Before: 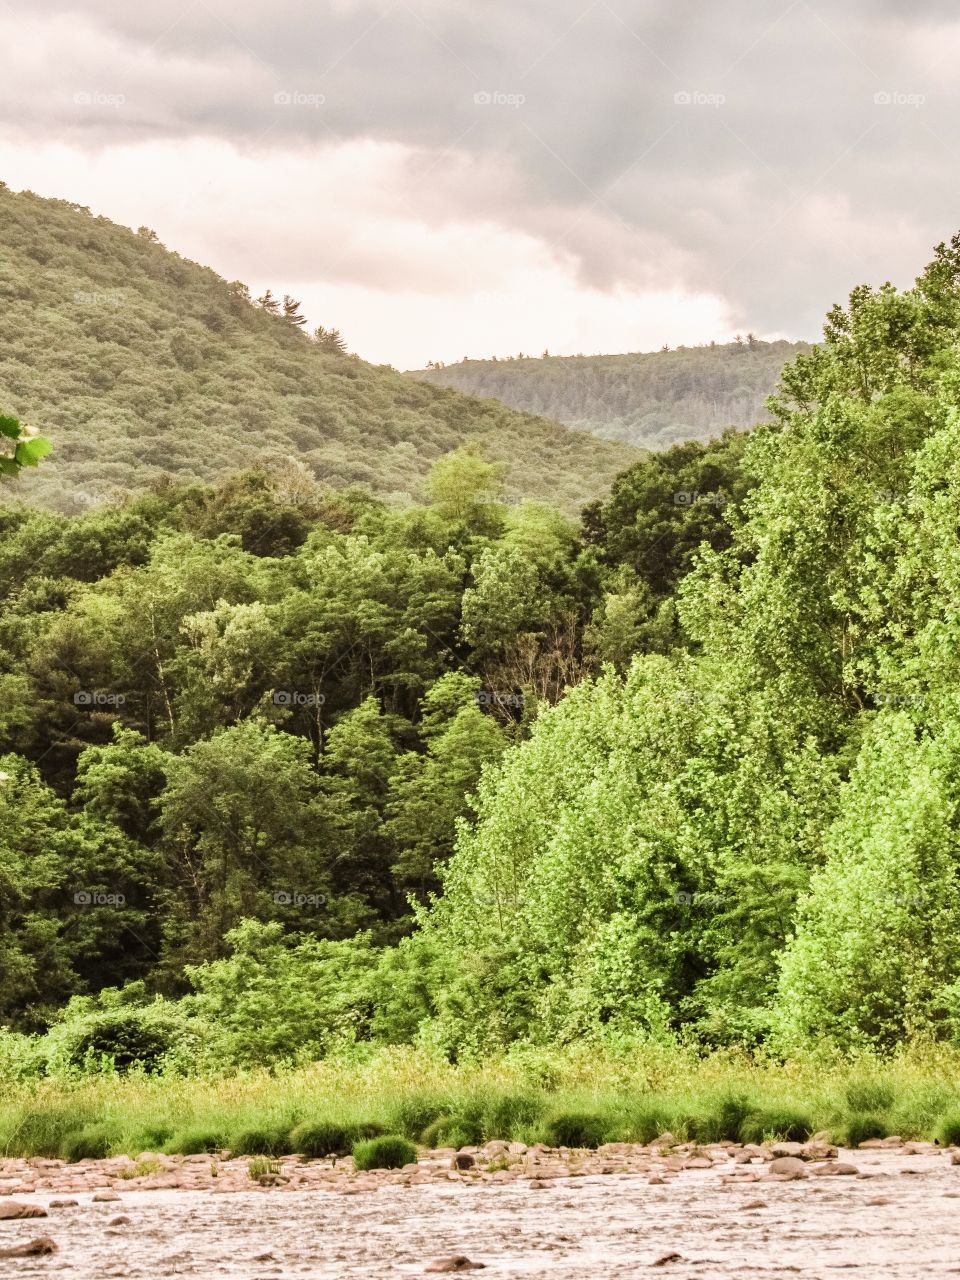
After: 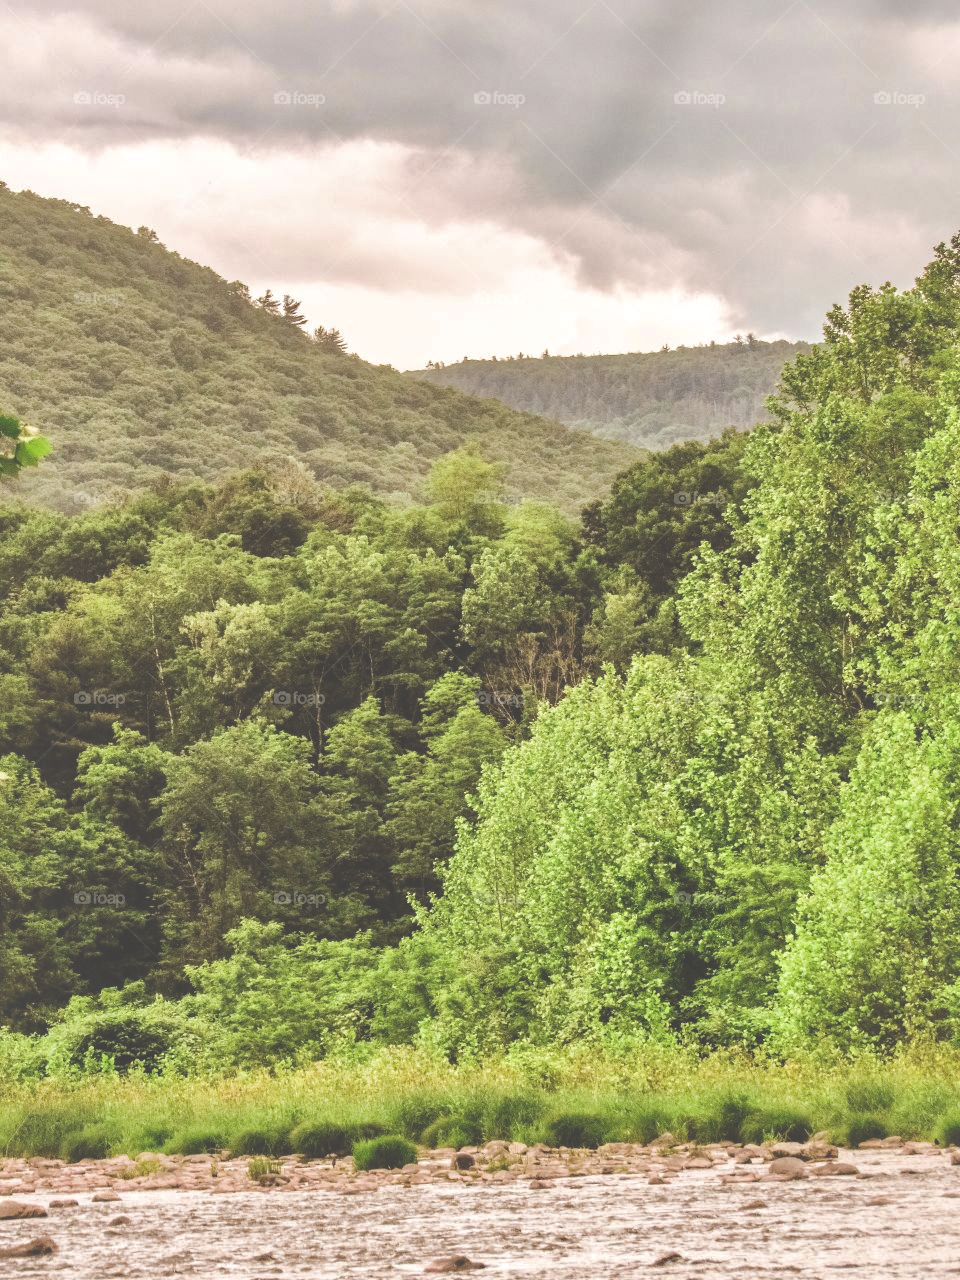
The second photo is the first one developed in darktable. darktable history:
exposure: black level correction -0.041, exposure 0.064 EV, compensate highlight preservation false
shadows and highlights: on, module defaults
